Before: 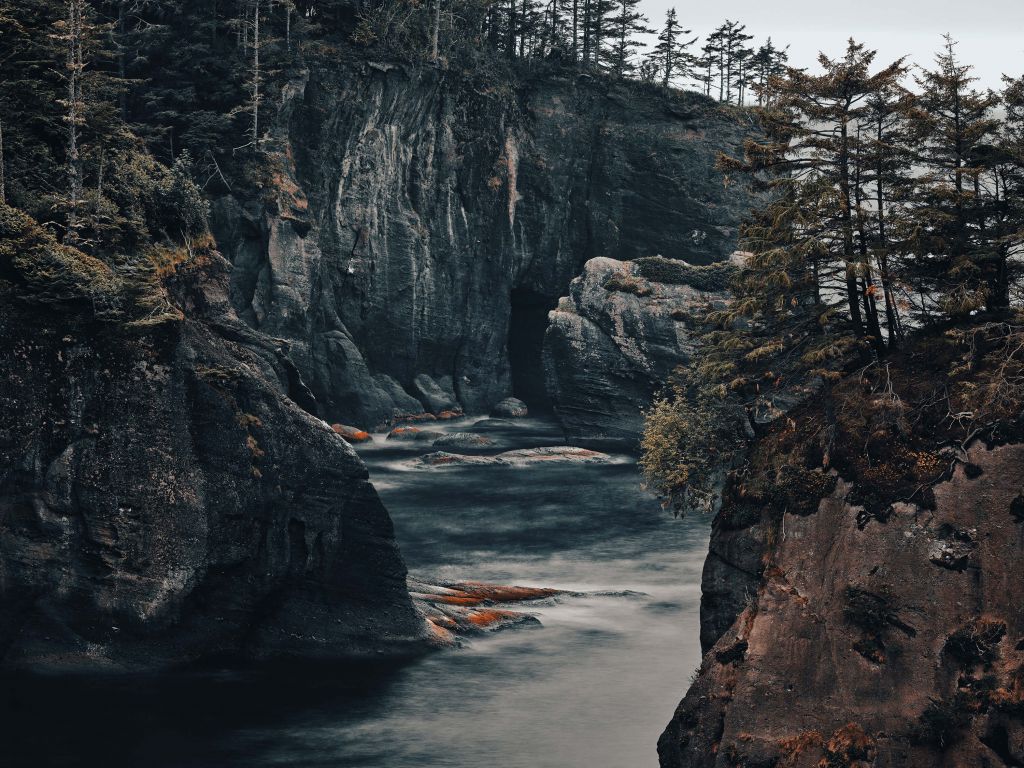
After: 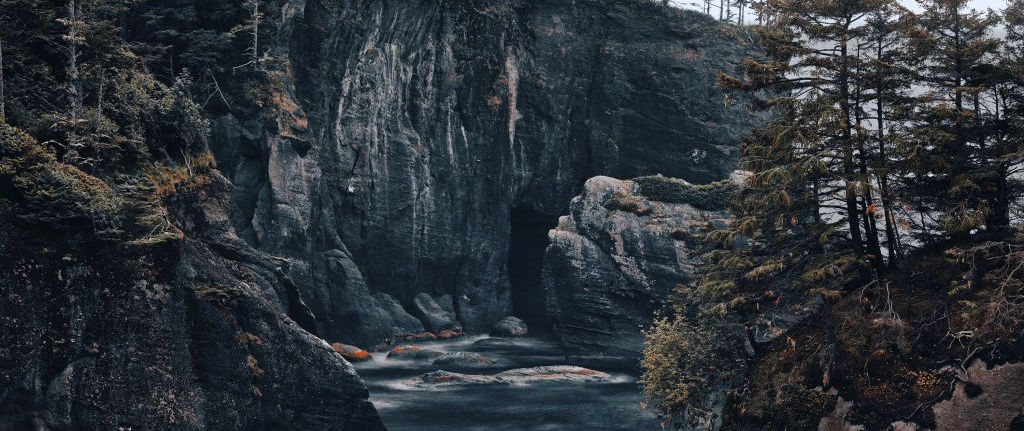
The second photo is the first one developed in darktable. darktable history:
crop and rotate: top 10.605%, bottom 33.274%
white balance: red 0.984, blue 1.059
bloom: size 5%, threshold 95%, strength 15%
